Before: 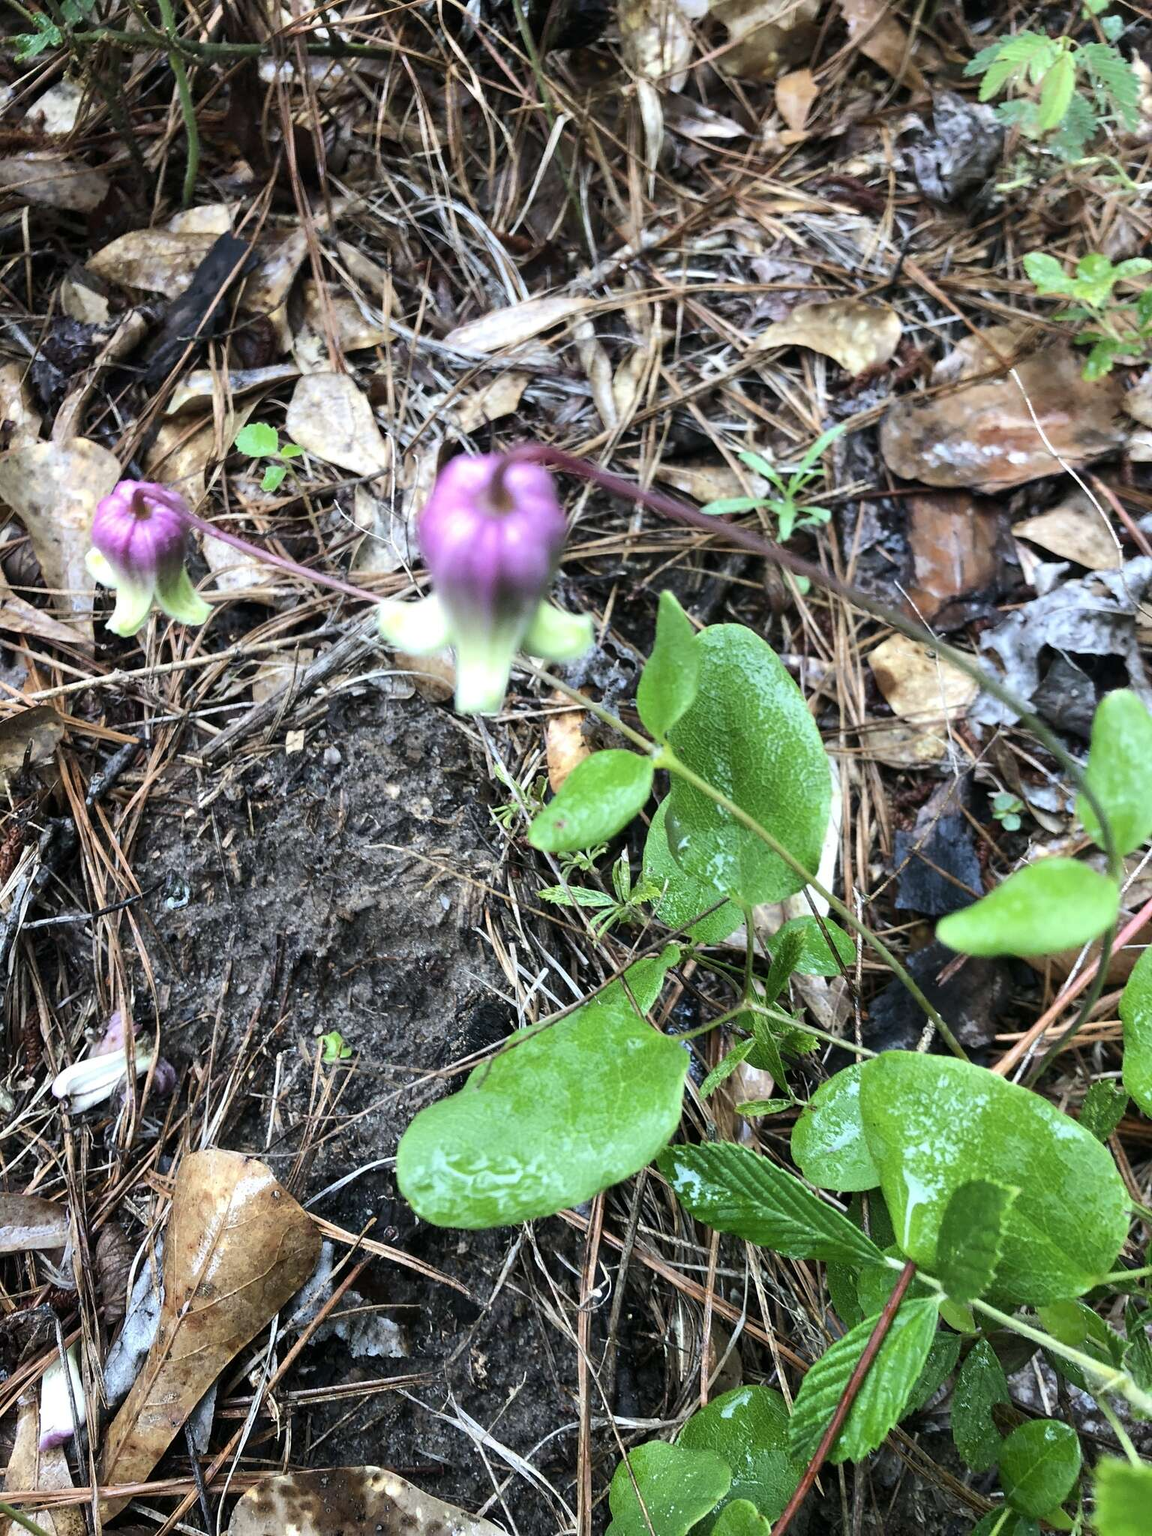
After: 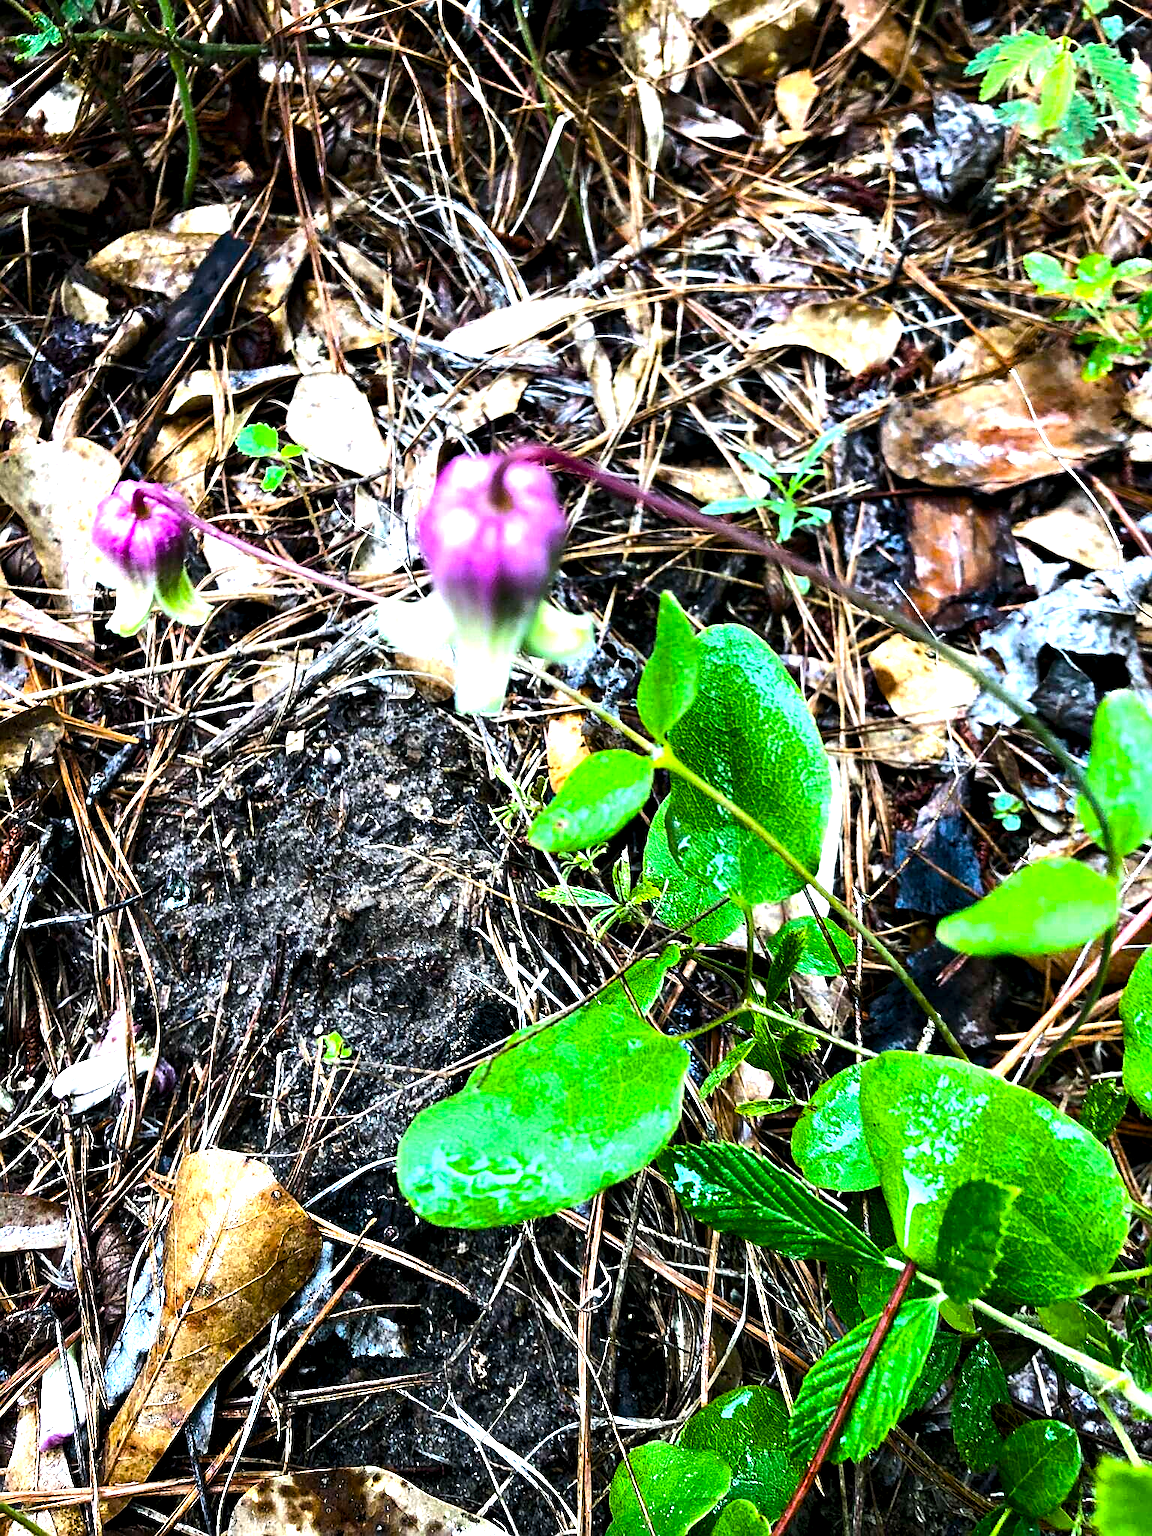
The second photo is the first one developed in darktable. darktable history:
tone equalizer: -8 EV -0.417 EV, -7 EV -0.389 EV, -6 EV -0.333 EV, -5 EV -0.222 EV, -3 EV 0.222 EV, -2 EV 0.333 EV, -1 EV 0.389 EV, +0 EV 0.417 EV, edges refinement/feathering 500, mask exposure compensation -1.57 EV, preserve details no
local contrast: highlights 100%, shadows 100%, detail 120%, midtone range 0.2
contrast equalizer: octaves 7, y [[0.6 ×6], [0.55 ×6], [0 ×6], [0 ×6], [0 ×6]], mix 0.3
color balance rgb: linear chroma grading › global chroma 9%, perceptual saturation grading › global saturation 36%, perceptual saturation grading › shadows 35%, perceptual brilliance grading › global brilliance 15%, perceptual brilliance grading › shadows -35%, global vibrance 15%
sharpen: on, module defaults
